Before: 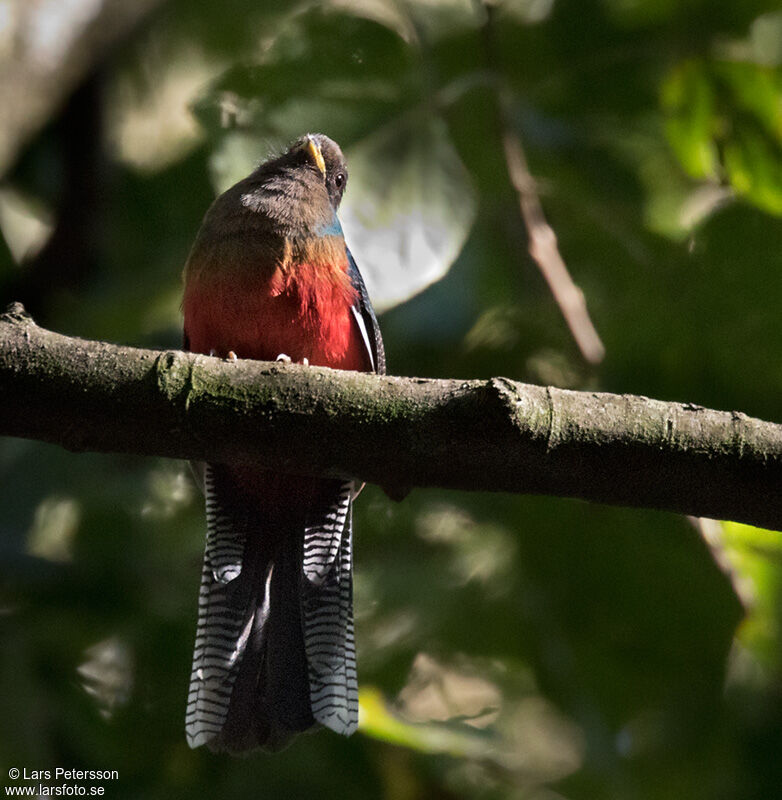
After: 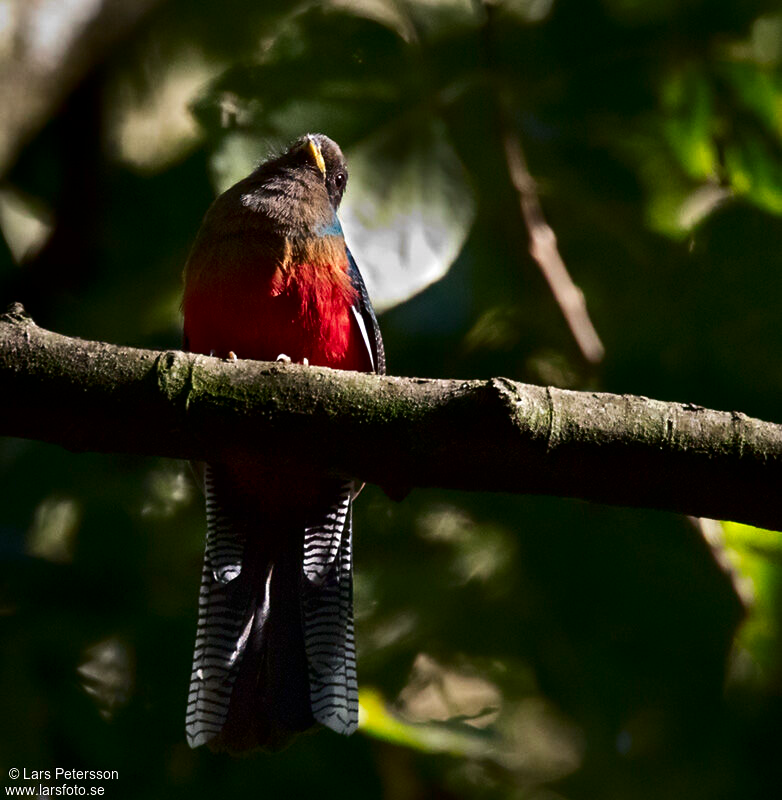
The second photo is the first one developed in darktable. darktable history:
contrast brightness saturation: contrast 0.13, brightness -0.24, saturation 0.14
exposure: exposure 0.127 EV, compensate highlight preservation false
